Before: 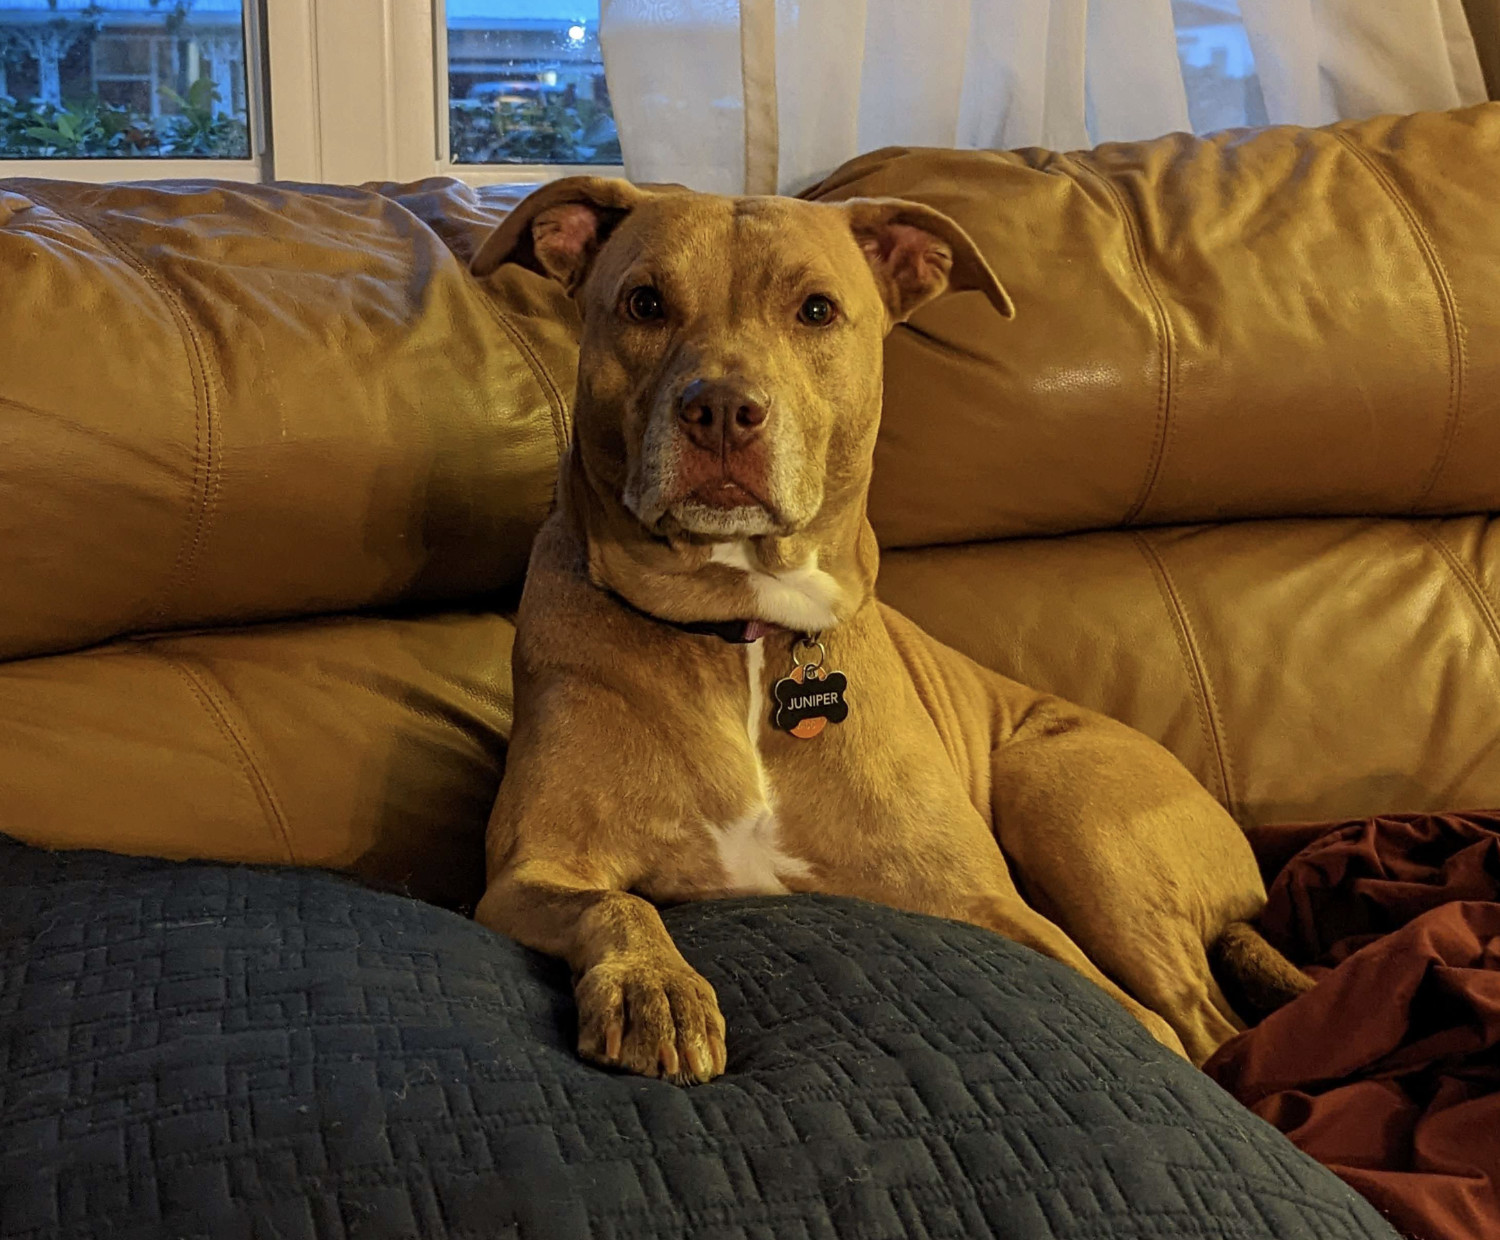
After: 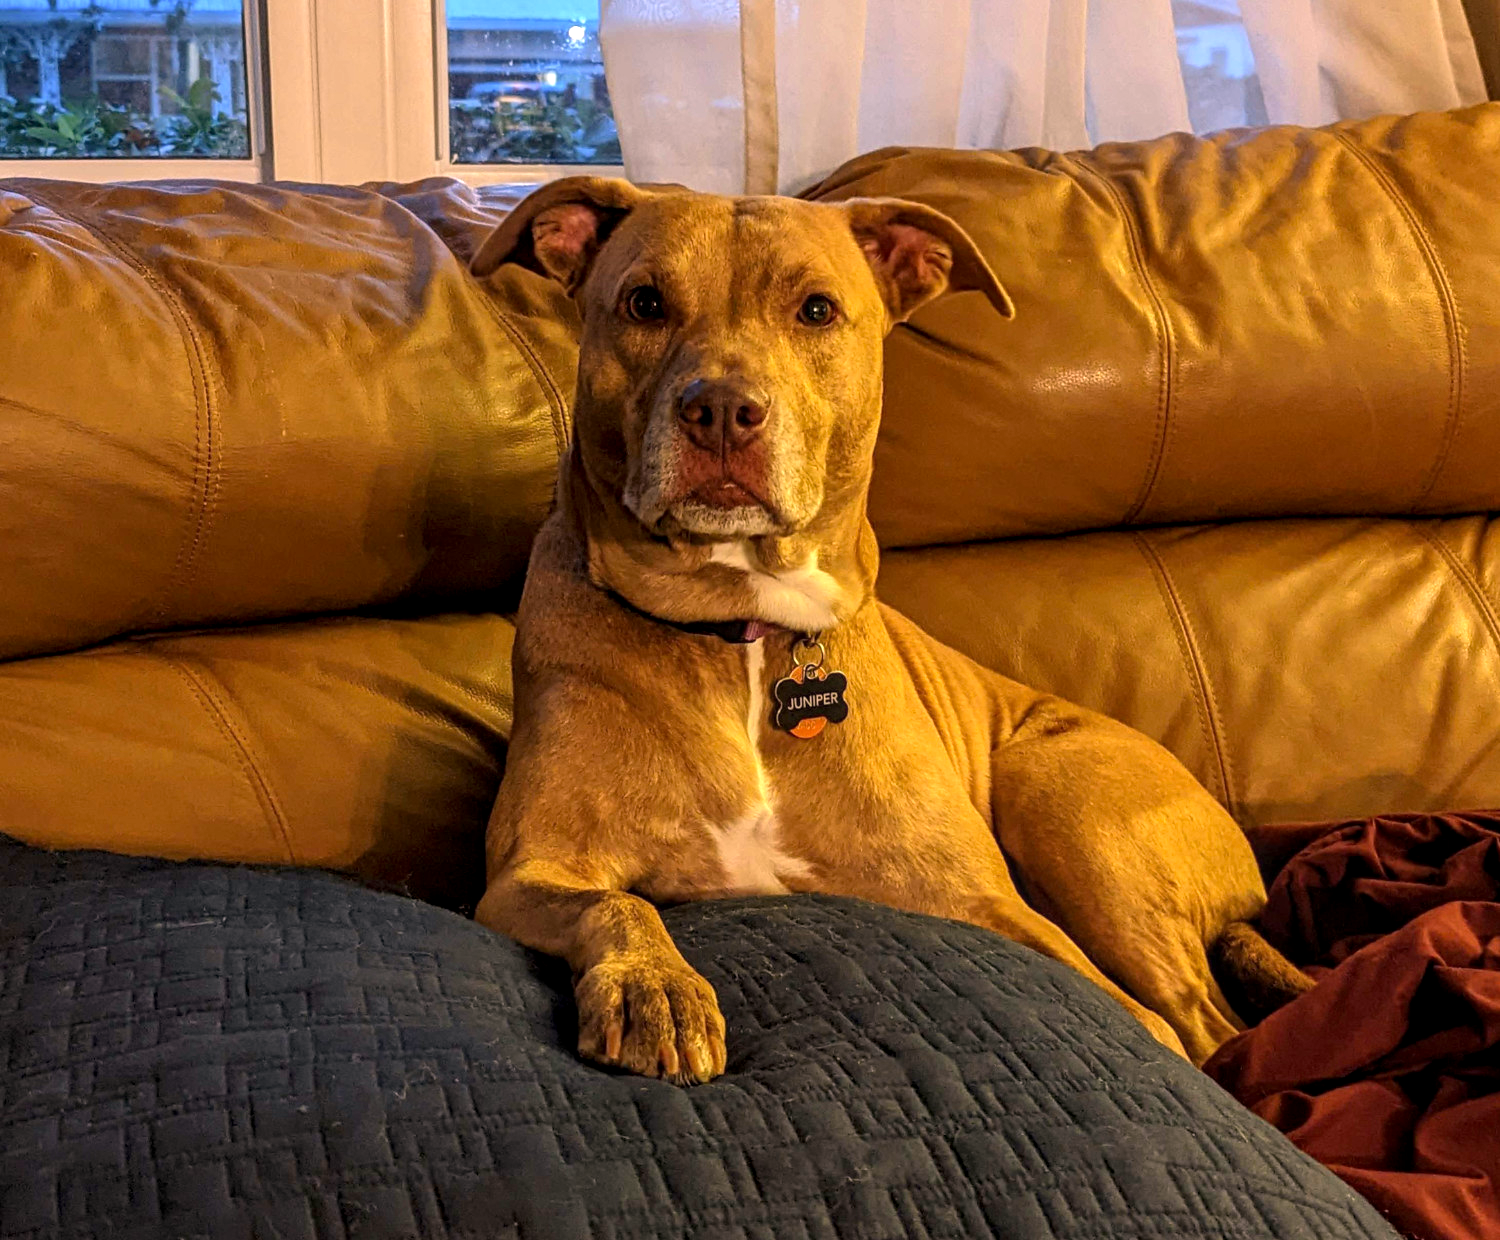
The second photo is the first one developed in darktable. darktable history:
local contrast: on, module defaults
color correction: highlights a* 12.23, highlights b* 5.41
exposure: exposure 0.426 EV, compensate highlight preservation false
